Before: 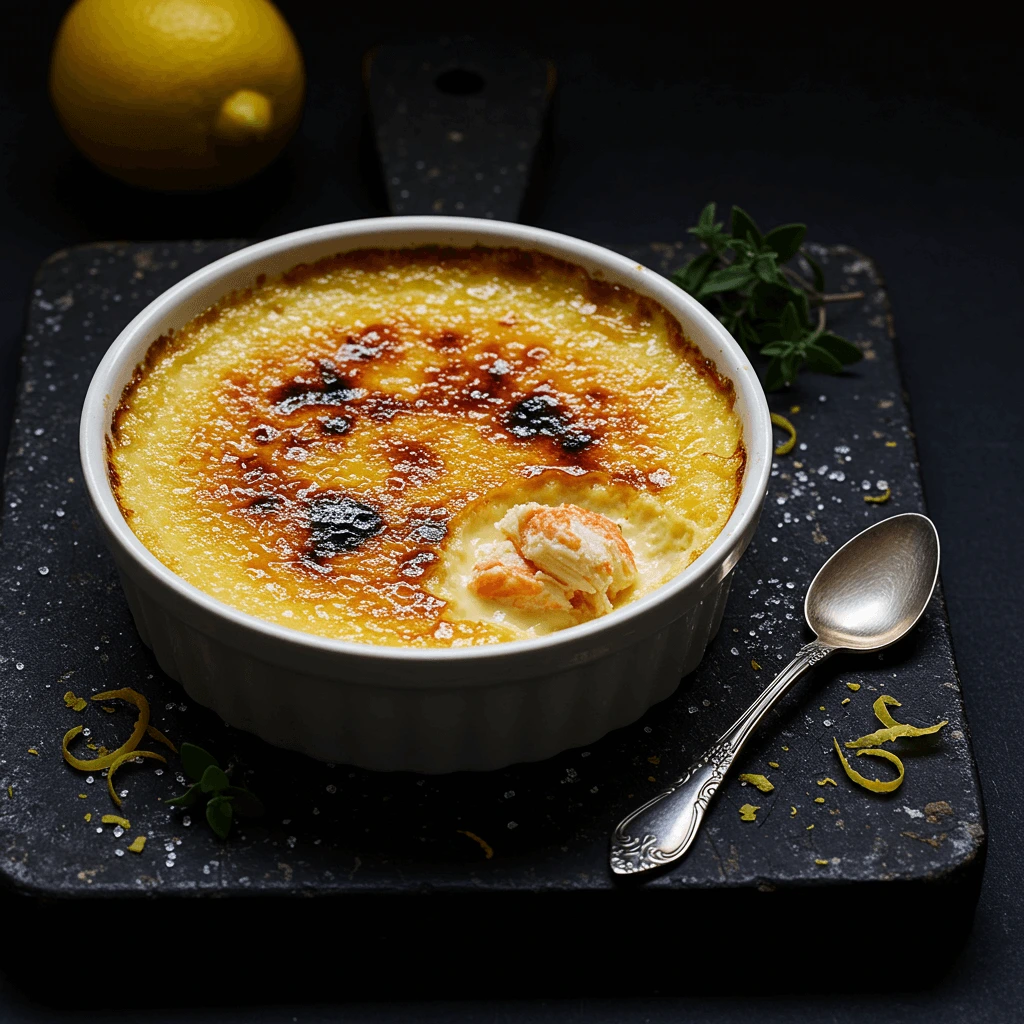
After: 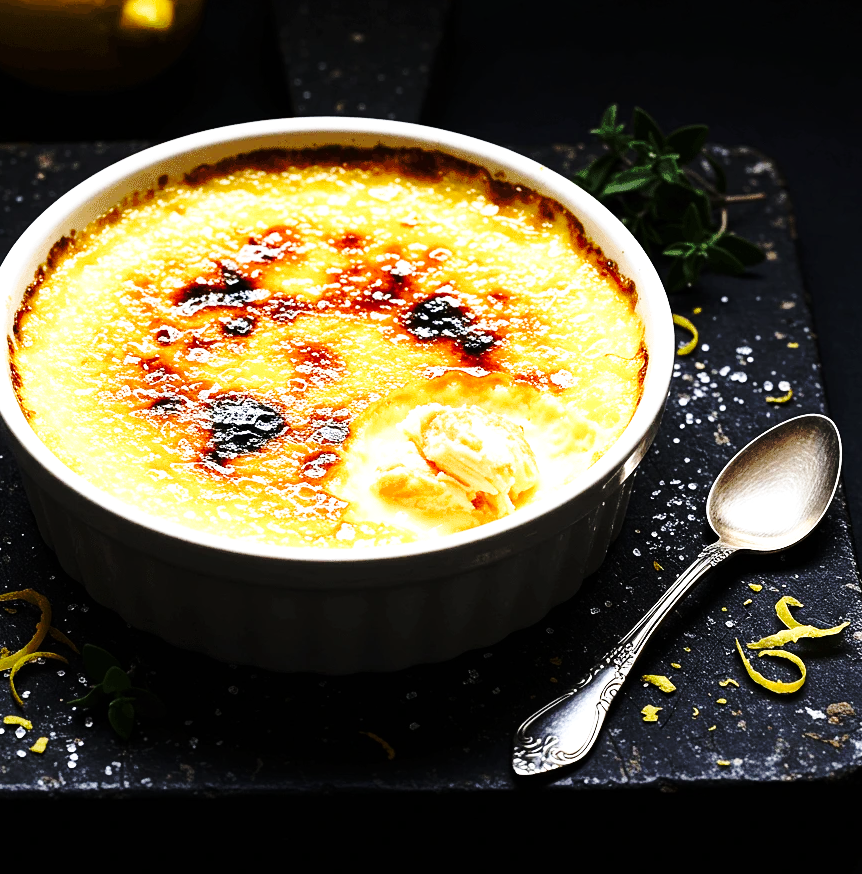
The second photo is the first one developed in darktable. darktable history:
crop and rotate: left 9.627%, top 9.764%, right 6.15%, bottom 4.841%
base curve: curves: ch0 [(0, 0) (0.032, 0.037) (0.105, 0.228) (0.435, 0.76) (0.856, 0.983) (1, 1)], preserve colors none
tone equalizer: -8 EV -1.1 EV, -7 EV -0.973 EV, -6 EV -0.859 EV, -5 EV -0.579 EV, -3 EV 0.545 EV, -2 EV 0.846 EV, -1 EV 1.01 EV, +0 EV 1.07 EV
